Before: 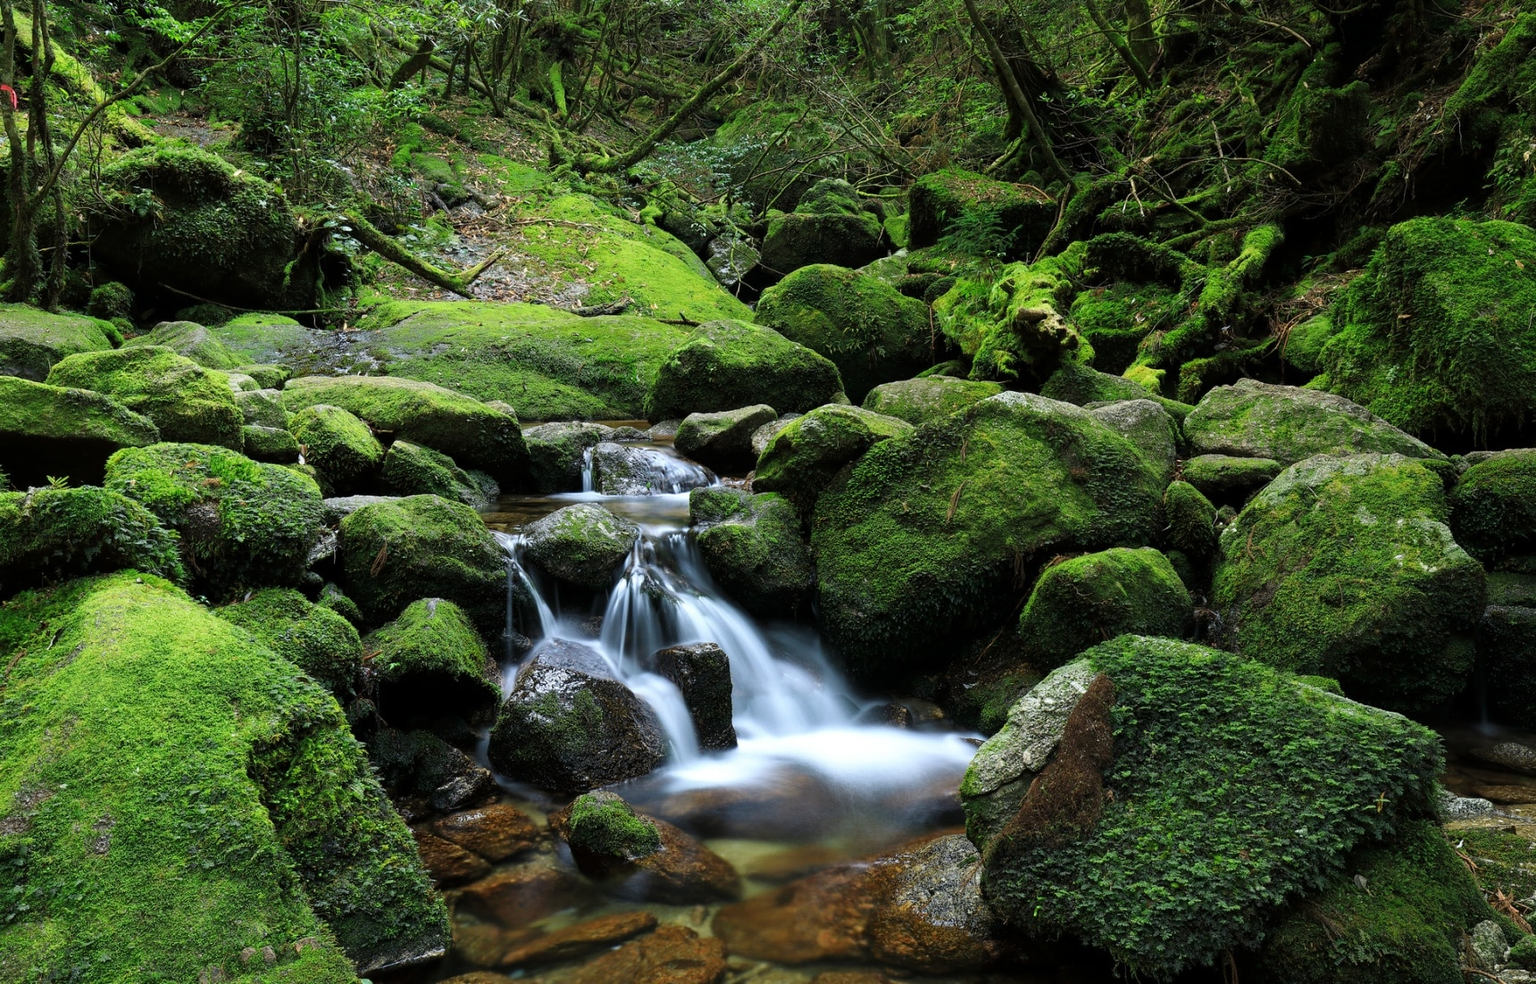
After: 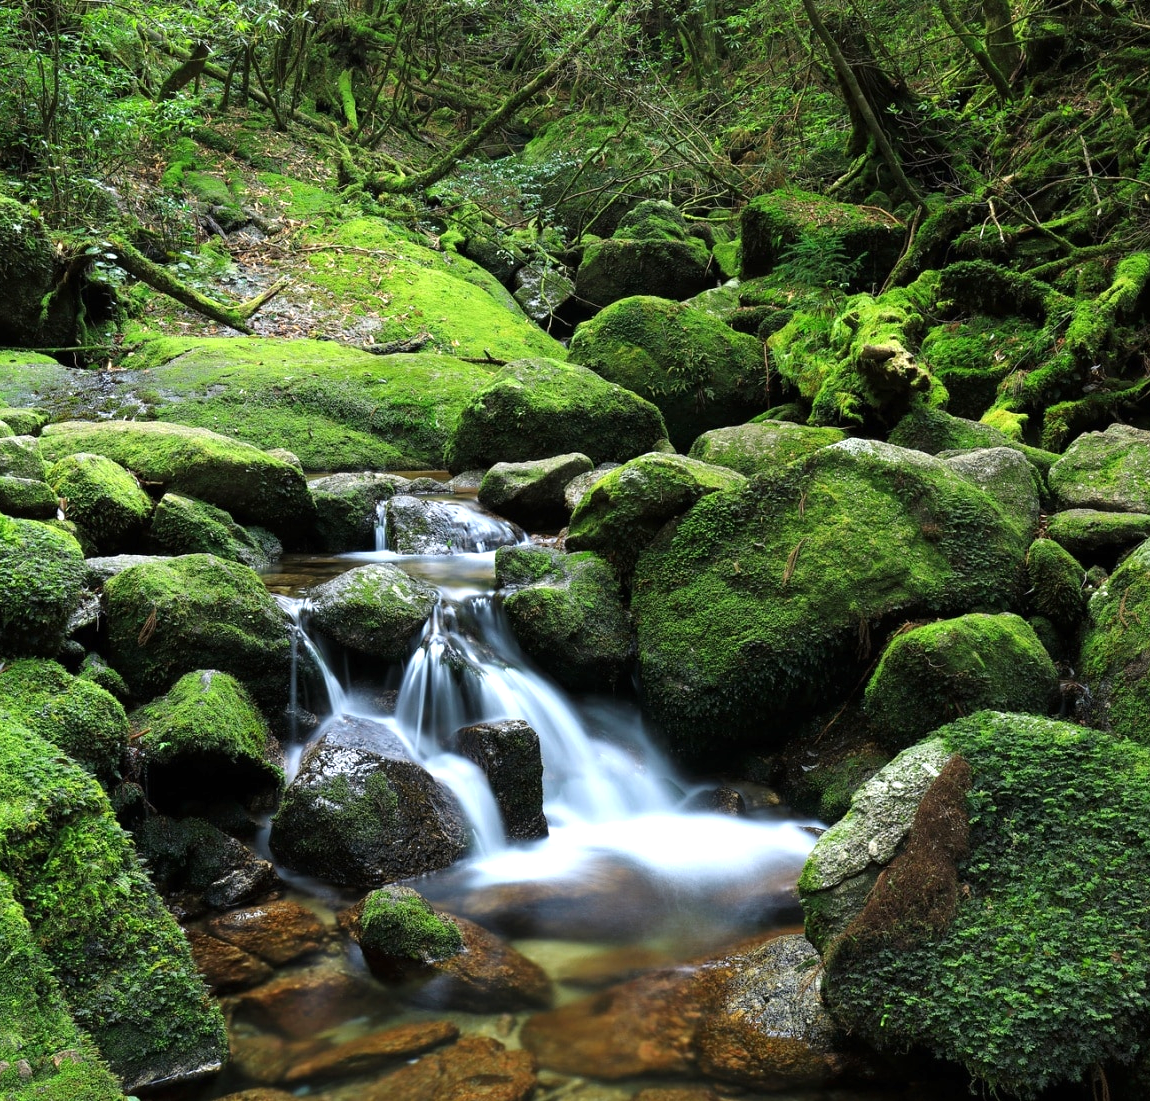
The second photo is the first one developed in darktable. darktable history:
crop and rotate: left 16.153%, right 16.967%
exposure: black level correction 0, exposure 0.499 EV, compensate exposure bias true, compensate highlight preservation false
